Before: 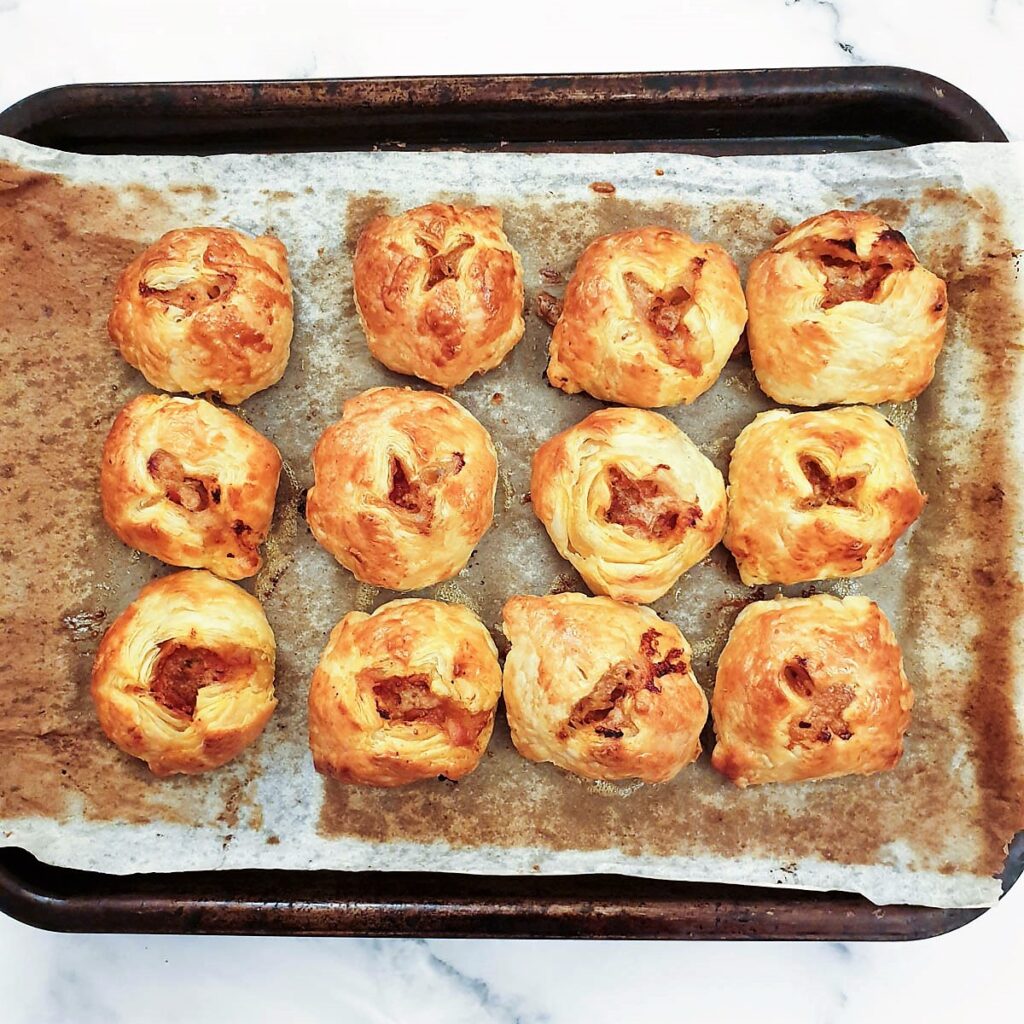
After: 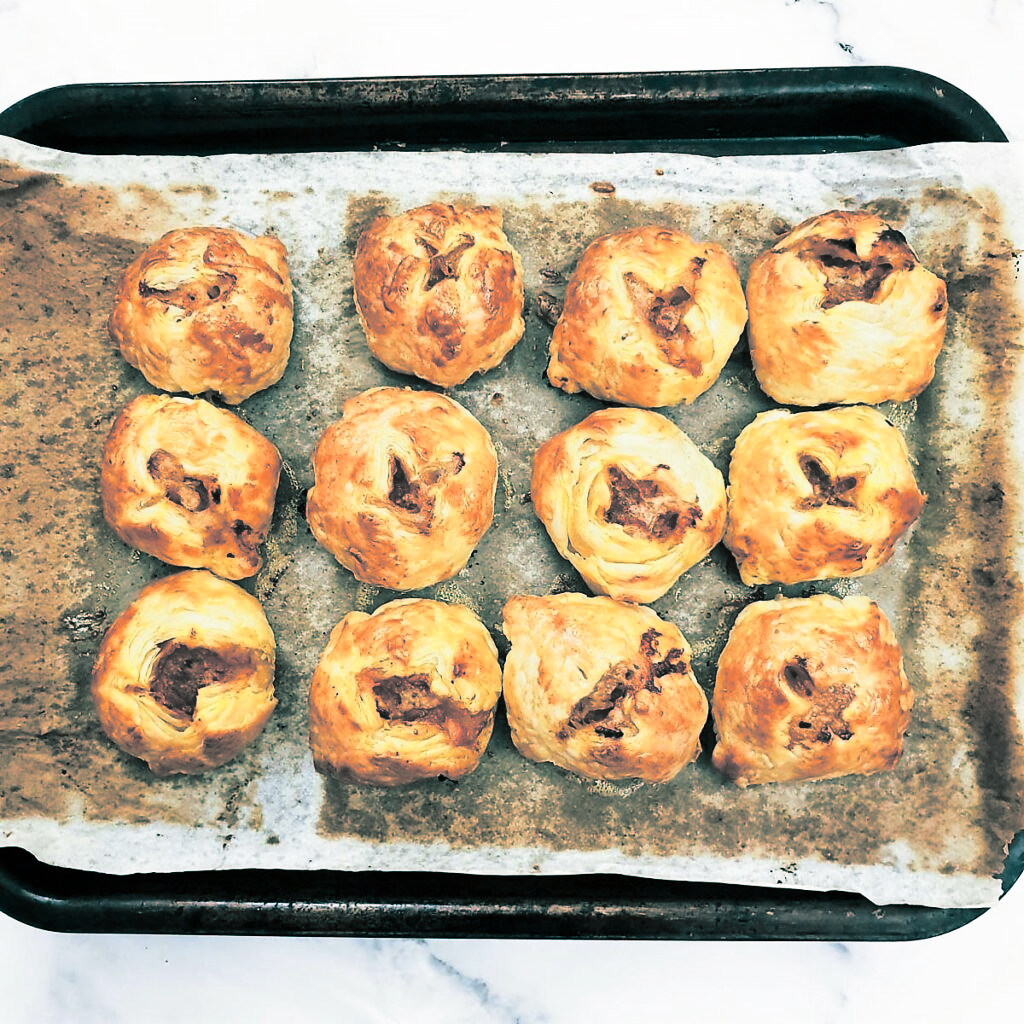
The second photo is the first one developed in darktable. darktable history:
contrast brightness saturation: contrast 0.22
split-toning: shadows › hue 183.6°, shadows › saturation 0.52, highlights › hue 0°, highlights › saturation 0
